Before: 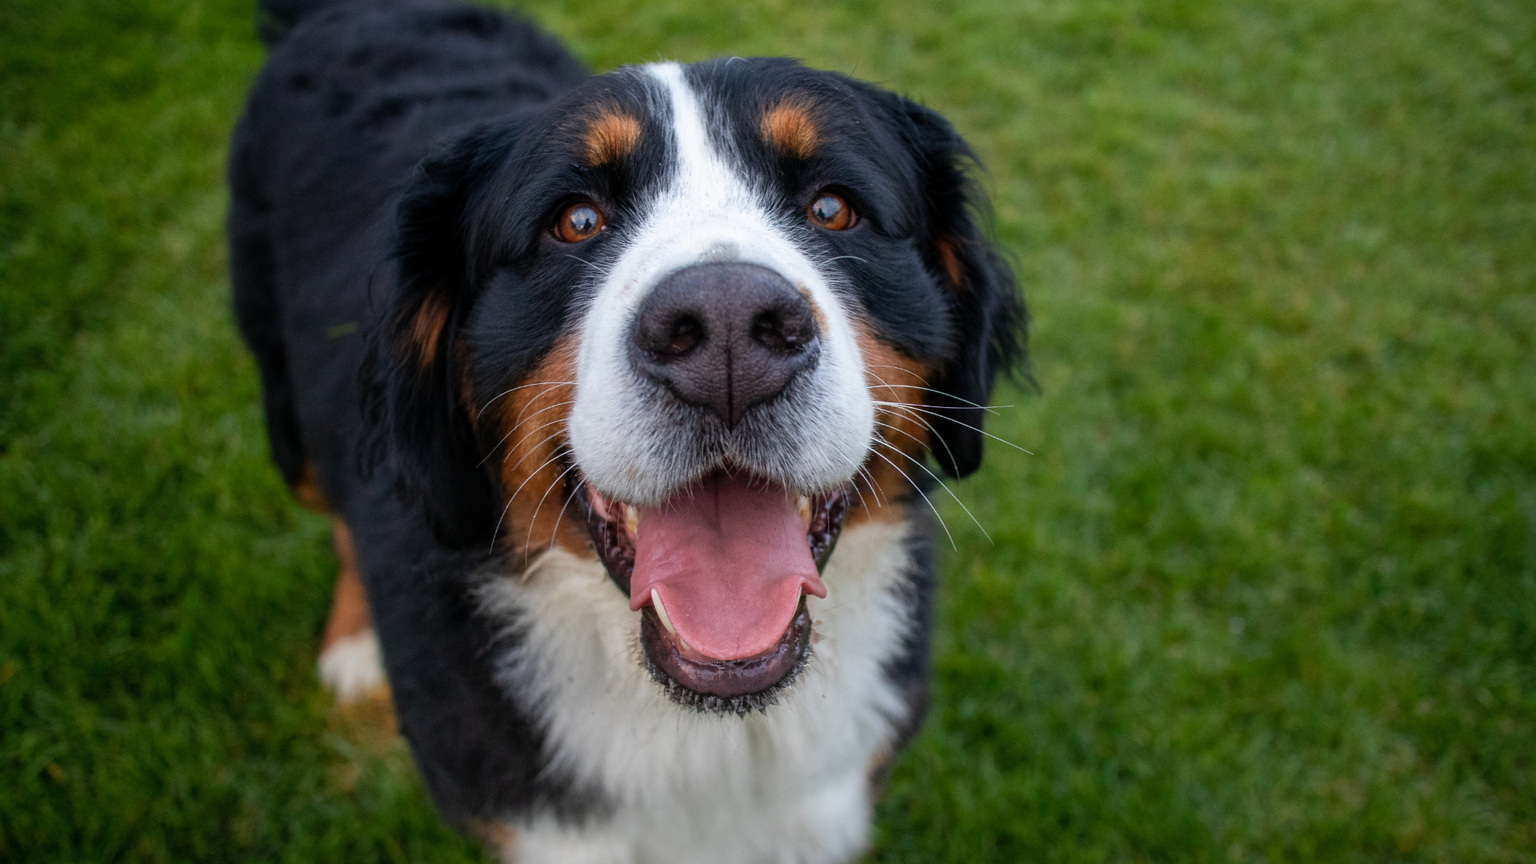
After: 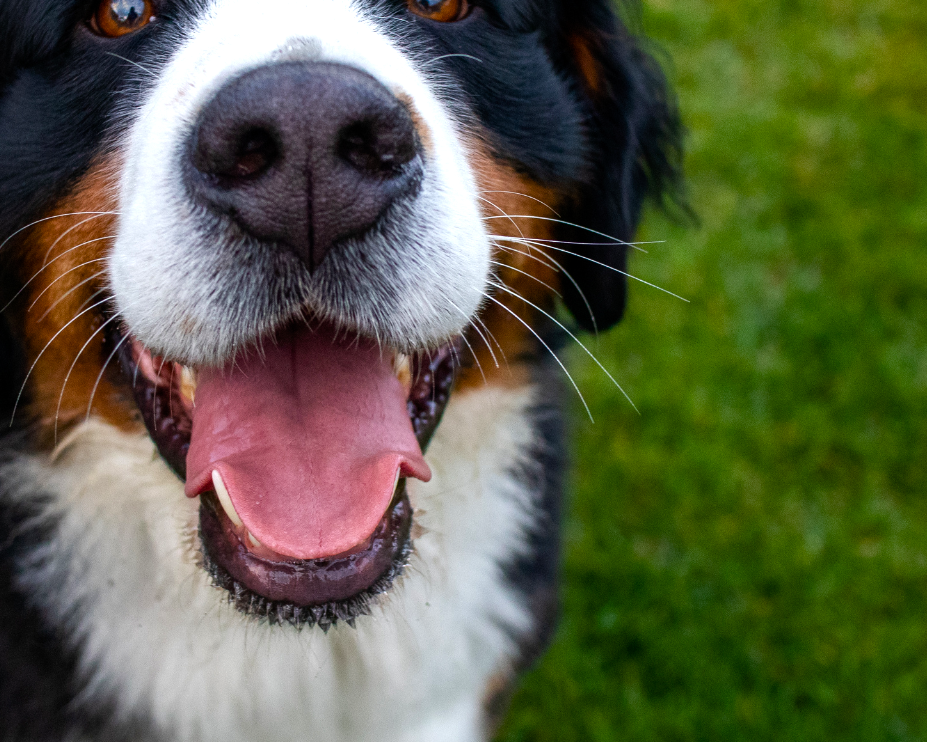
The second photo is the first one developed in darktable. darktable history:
color balance rgb: shadows lift › luminance -20%, power › hue 72.24°, highlights gain › luminance 15%, global offset › hue 171.6°, perceptual saturation grading › global saturation 14.09%, perceptual saturation grading › highlights -25%, perceptual saturation grading › shadows 25%, global vibrance 25%, contrast 10%
crop: left 31.379%, top 24.658%, right 20.326%, bottom 6.628%
